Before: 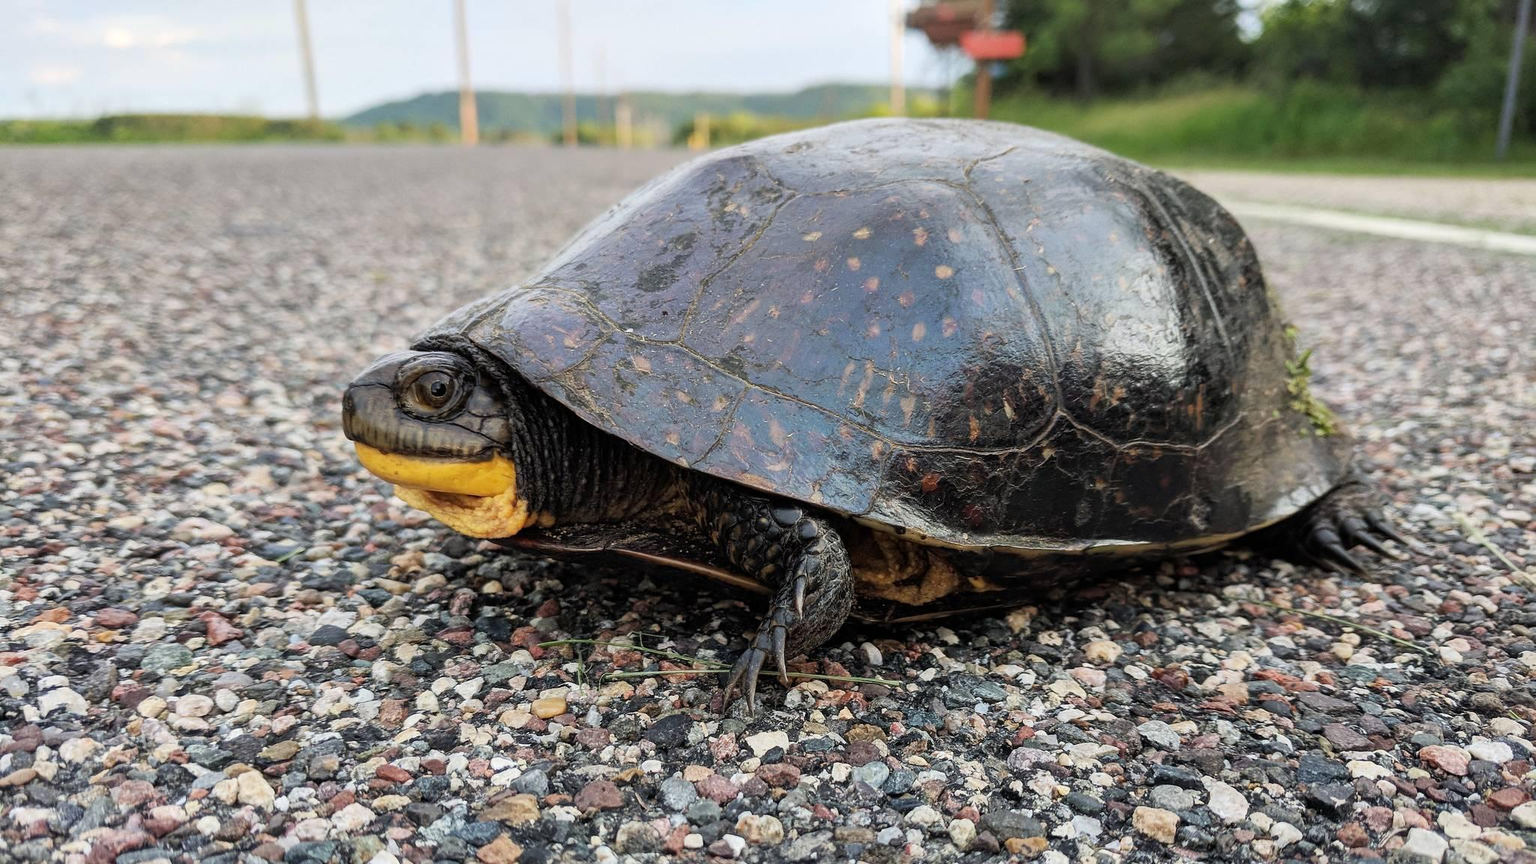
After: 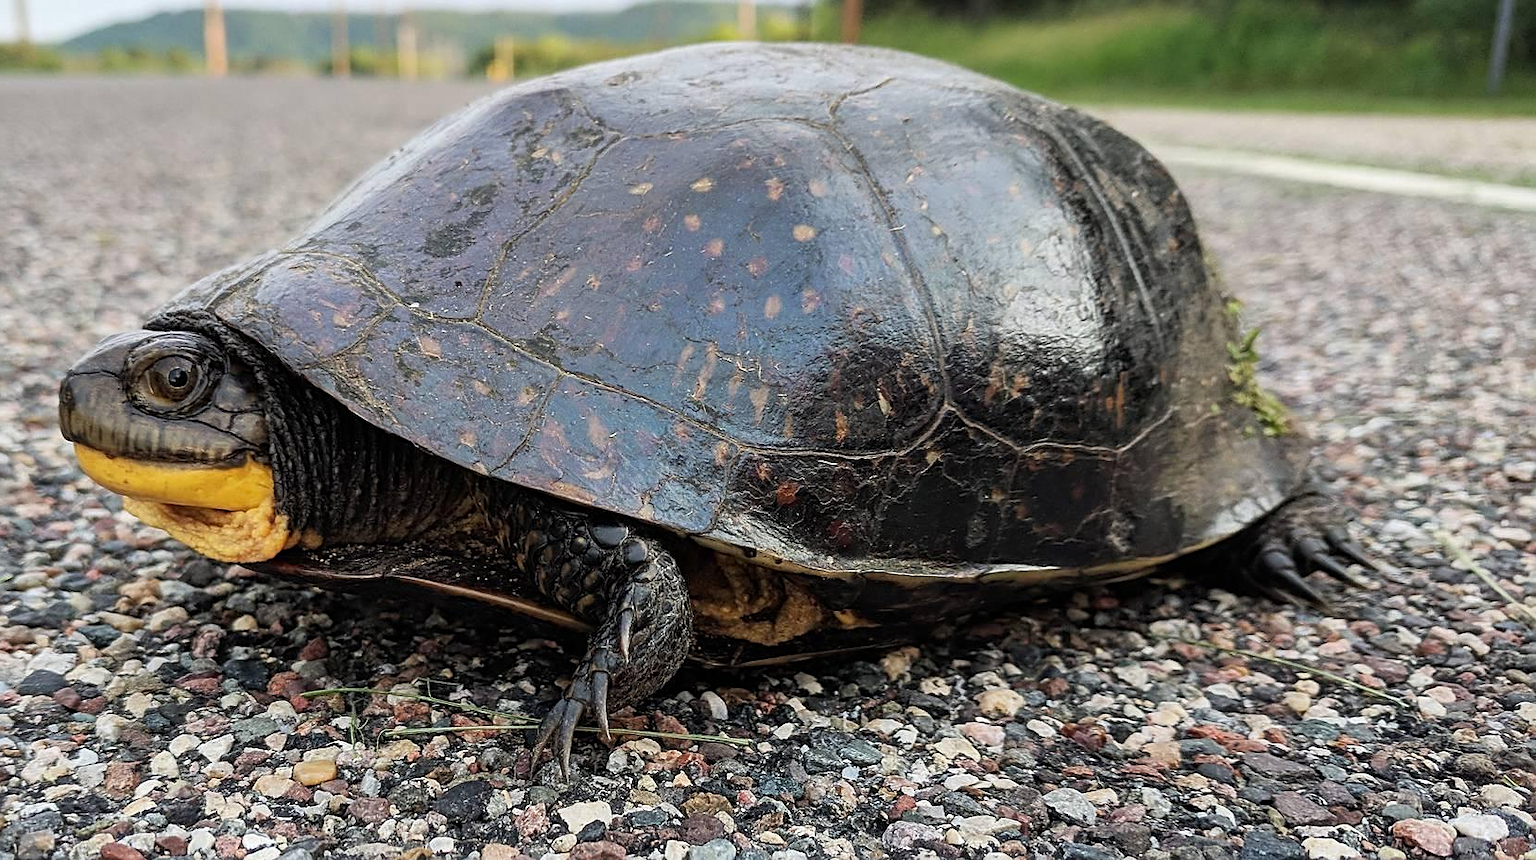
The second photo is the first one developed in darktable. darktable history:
tone equalizer: mask exposure compensation -0.497 EV
crop: left 19.209%, top 9.747%, right 0%, bottom 9.704%
exposure: exposure -0.002 EV, compensate highlight preservation false
sharpen: on, module defaults
